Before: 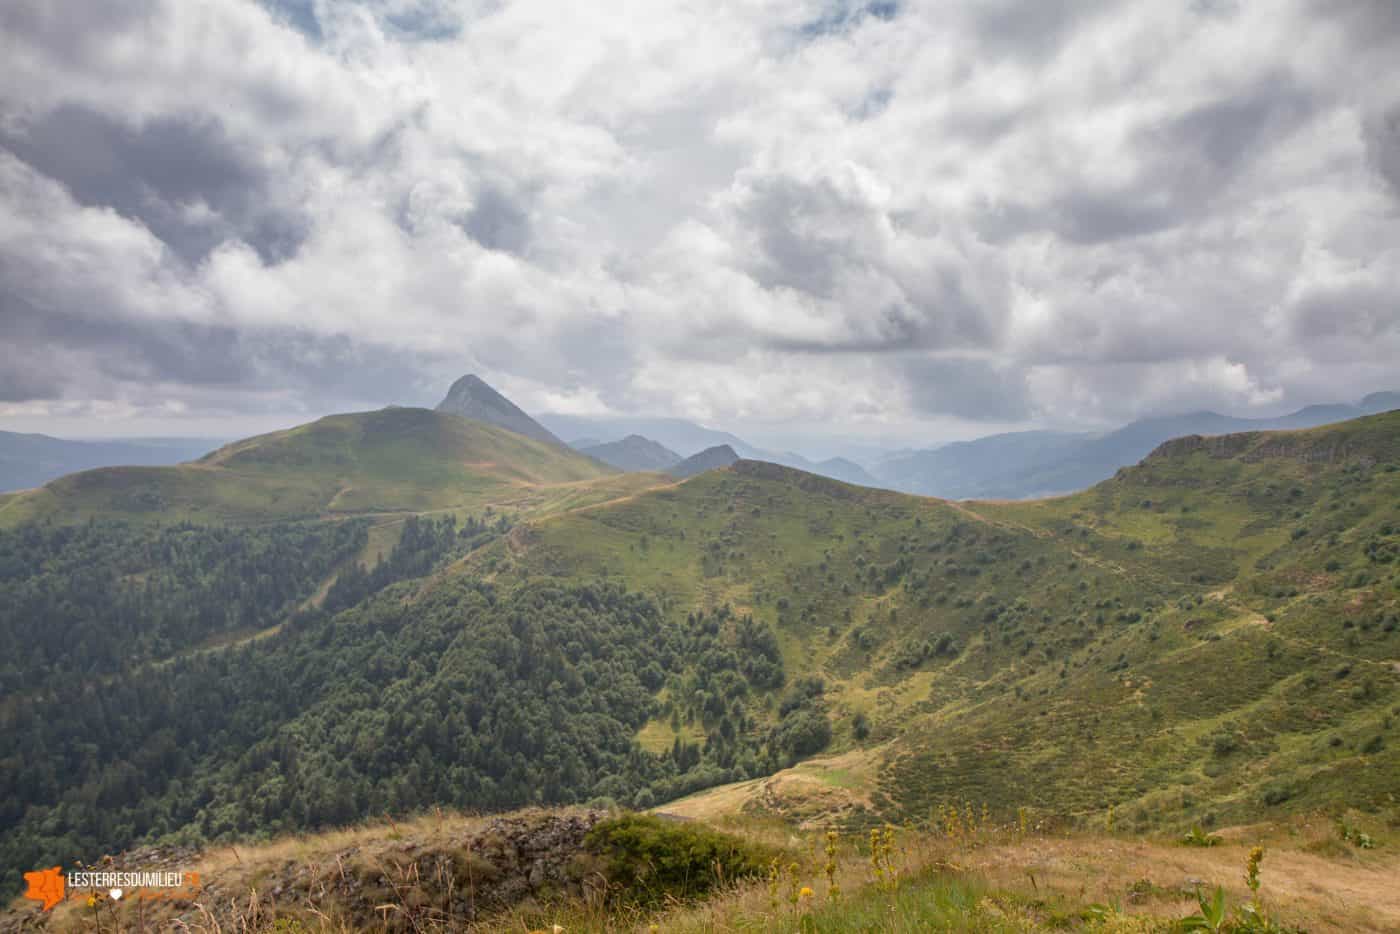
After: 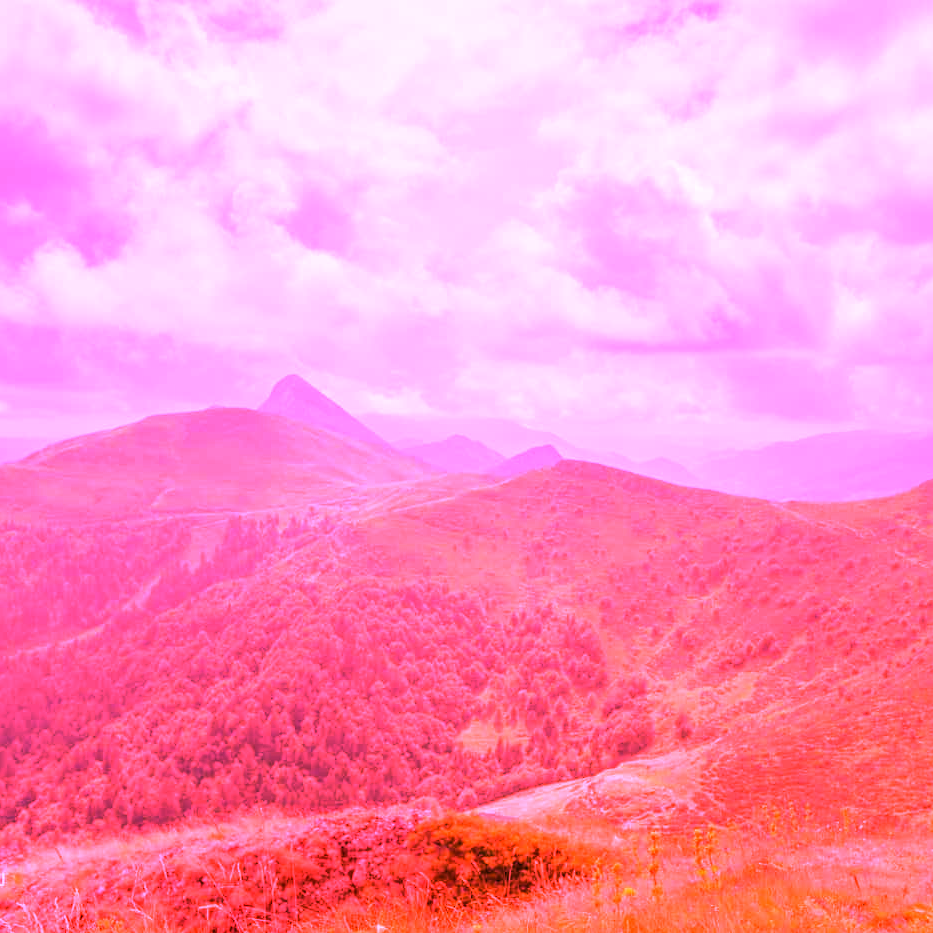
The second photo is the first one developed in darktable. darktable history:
crop and rotate: left 12.673%, right 20.66%
white balance: red 4.26, blue 1.802
